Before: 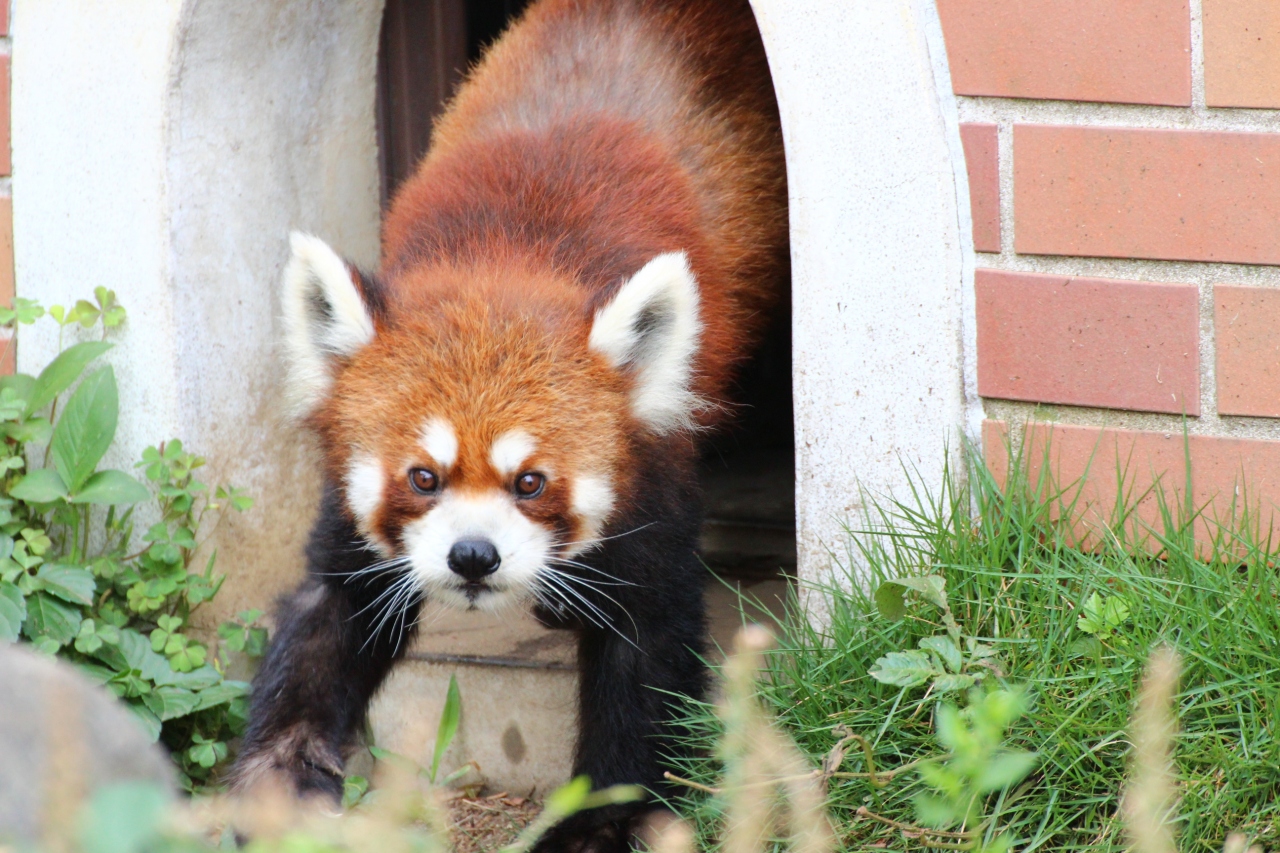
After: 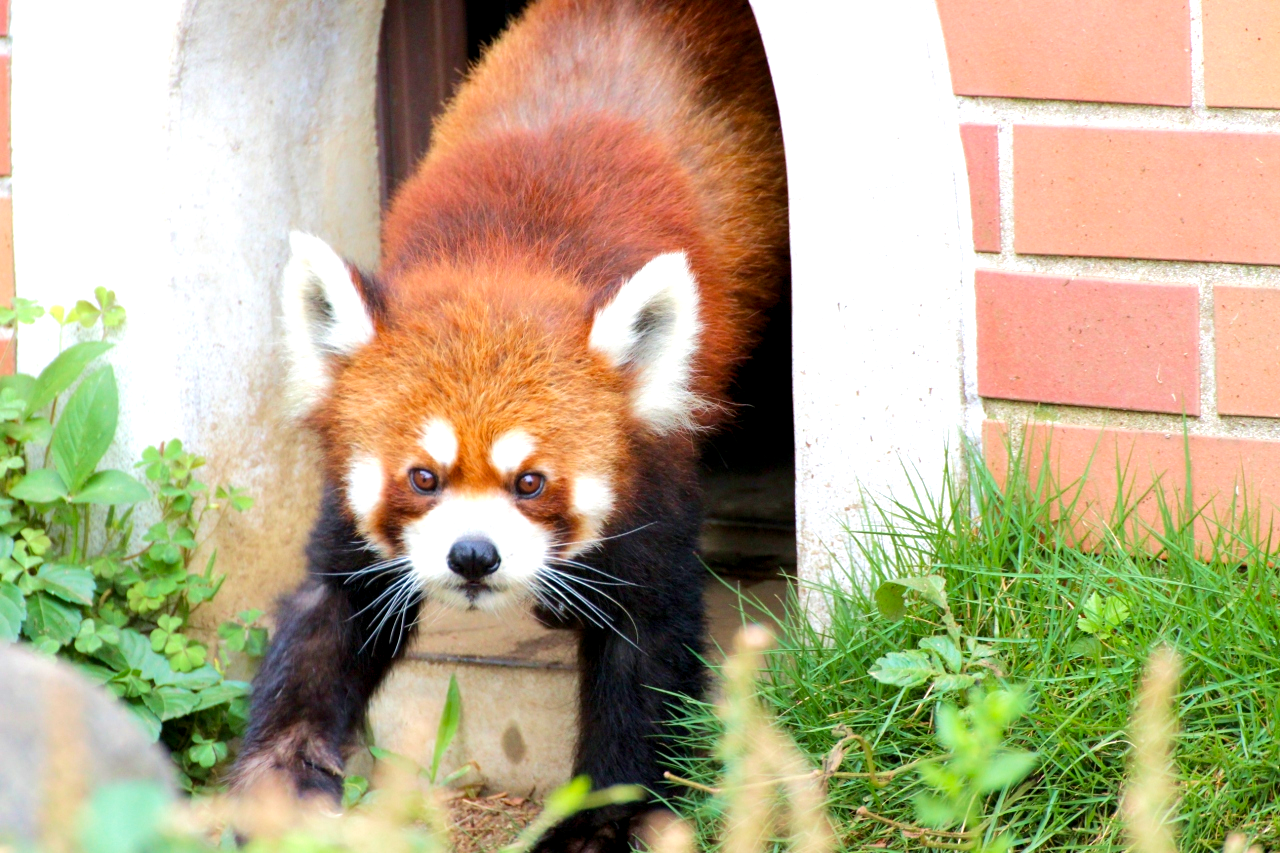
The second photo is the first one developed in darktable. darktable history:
velvia: on, module defaults
color balance rgb: global offset › luminance -0.501%, perceptual saturation grading › global saturation 2.266%, perceptual brilliance grading › global brilliance 9.901%, perceptual brilliance grading › shadows 15.153%, global vibrance 20%
